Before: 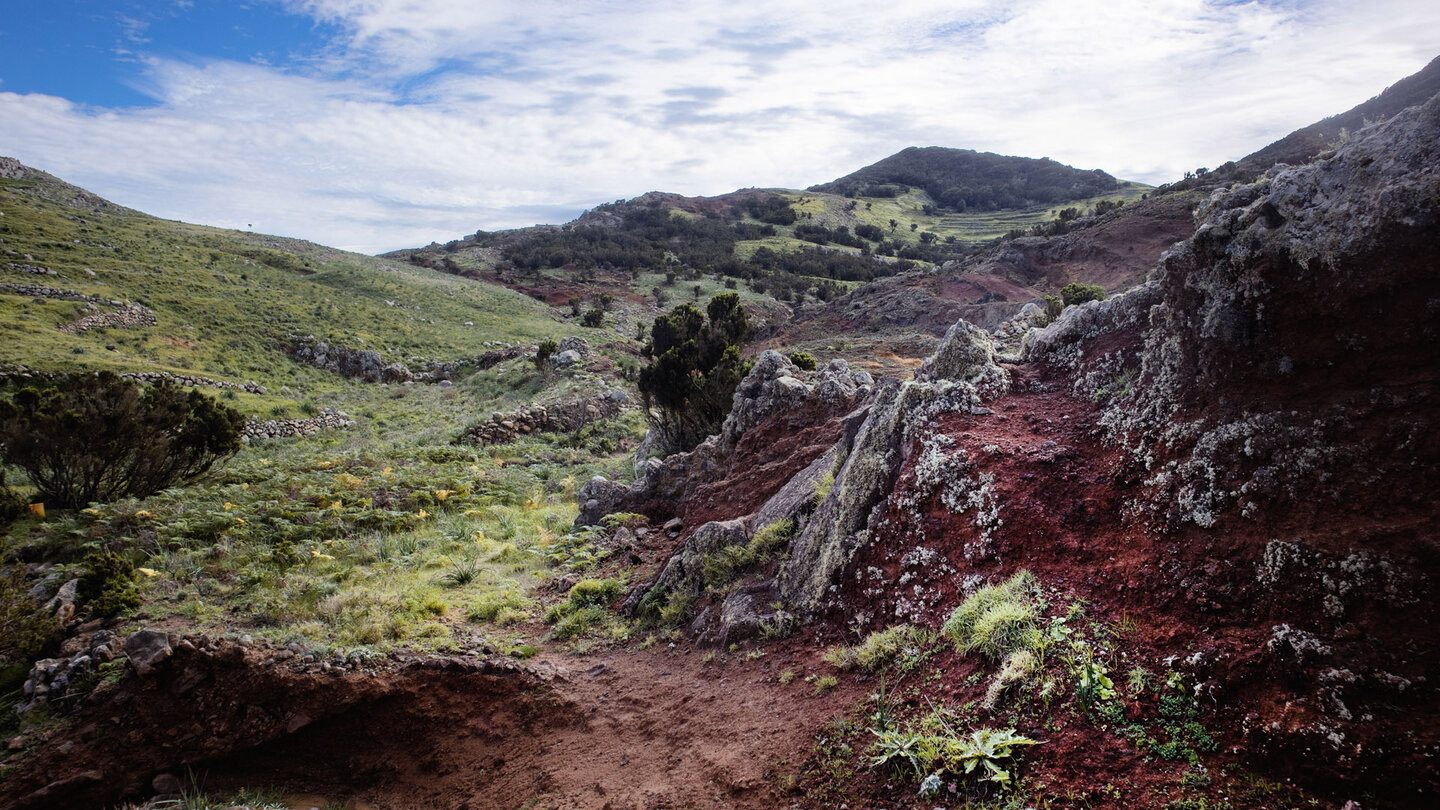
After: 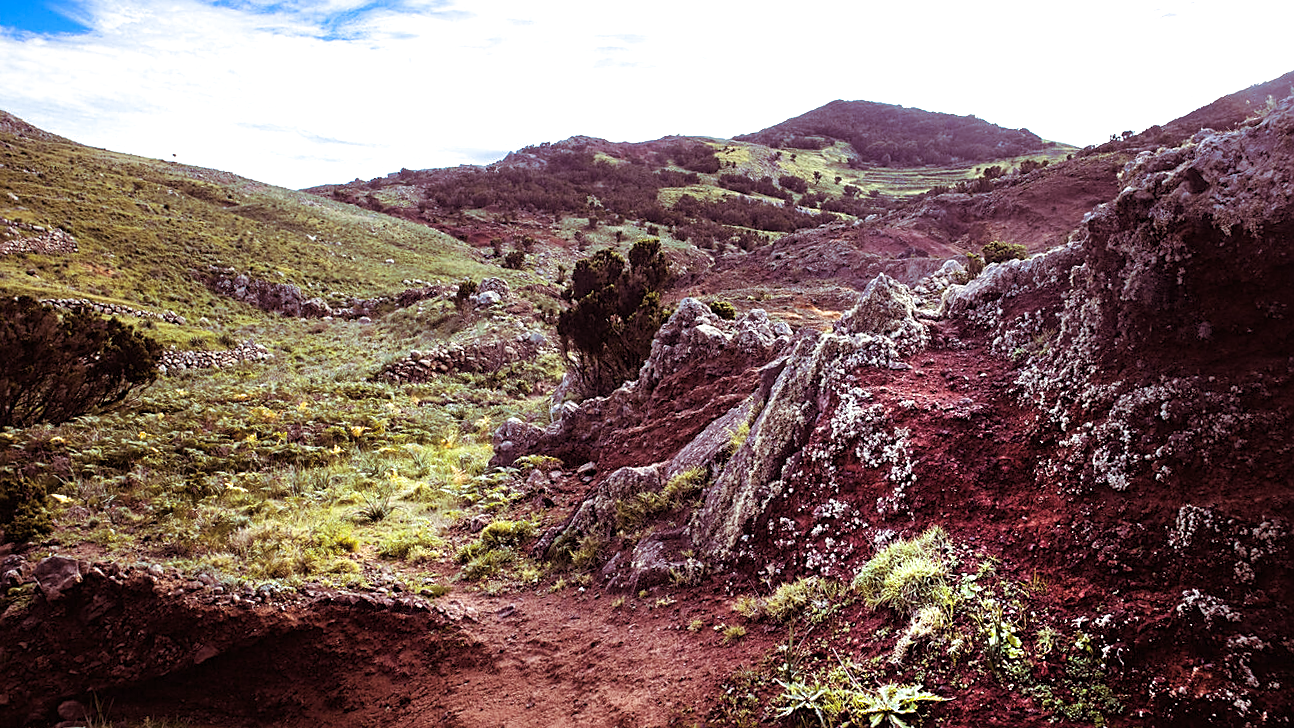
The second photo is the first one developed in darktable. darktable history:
color balance rgb: linear chroma grading › shadows -2.2%, linear chroma grading › highlights -15%, linear chroma grading › global chroma -10%, linear chroma grading › mid-tones -10%, perceptual saturation grading › global saturation 45%, perceptual saturation grading › highlights -50%, perceptual saturation grading › shadows 30%, perceptual brilliance grading › global brilliance 18%, global vibrance 45%
split-toning: on, module defaults
sharpen: on, module defaults
crop and rotate: angle -1.96°, left 3.097%, top 4.154%, right 1.586%, bottom 0.529%
